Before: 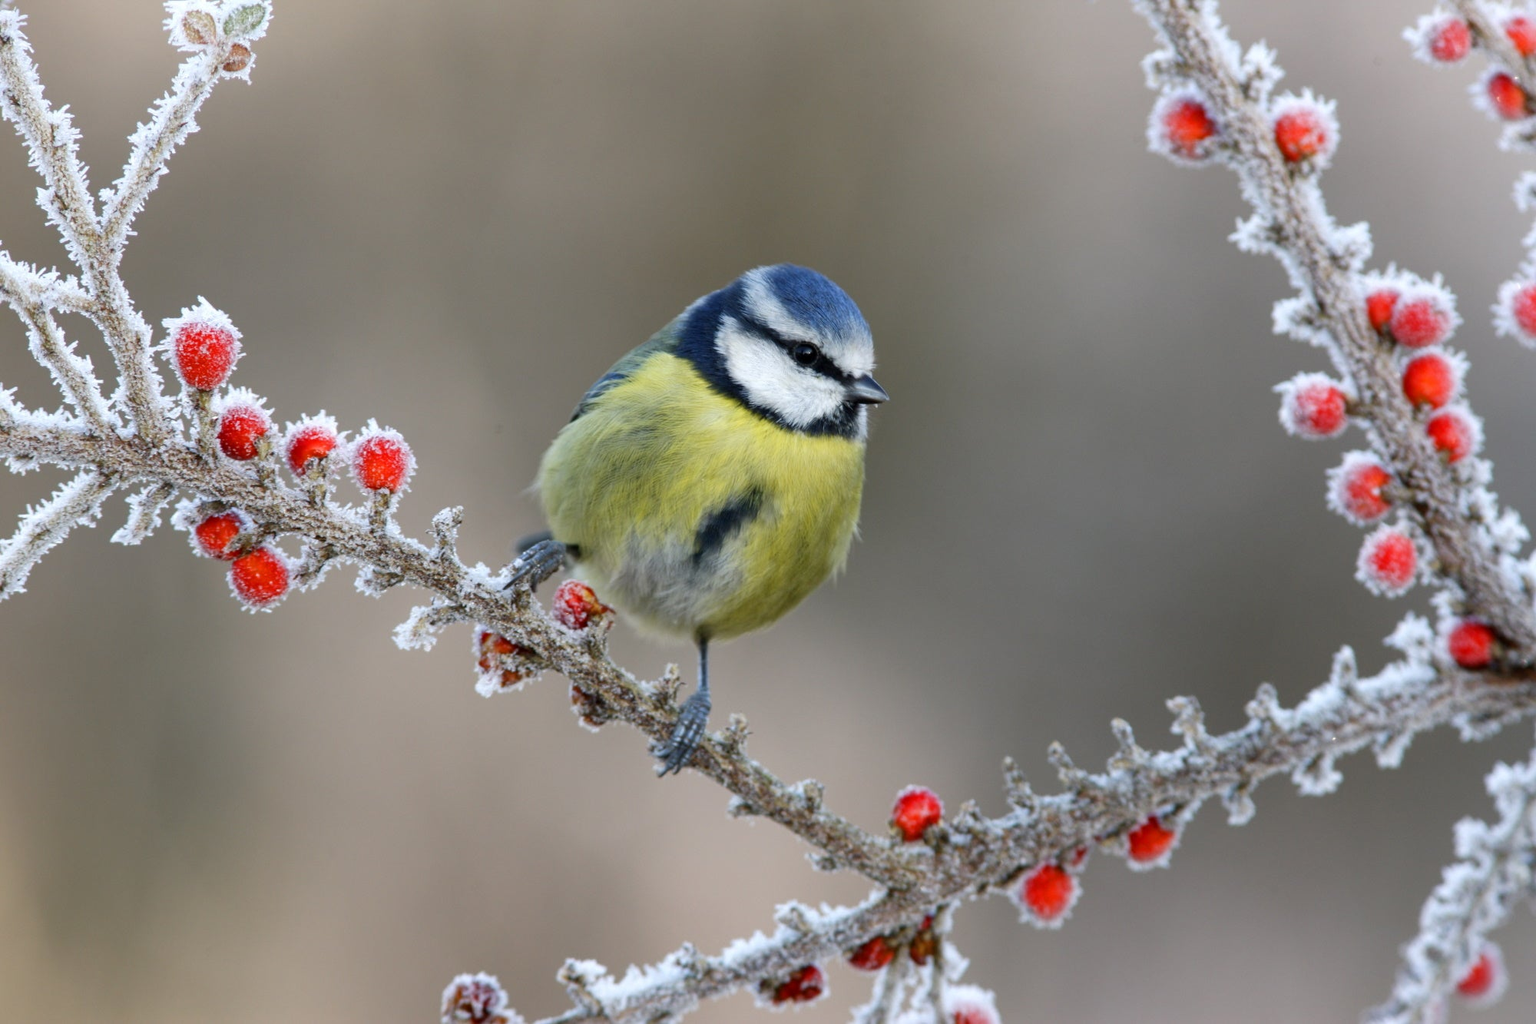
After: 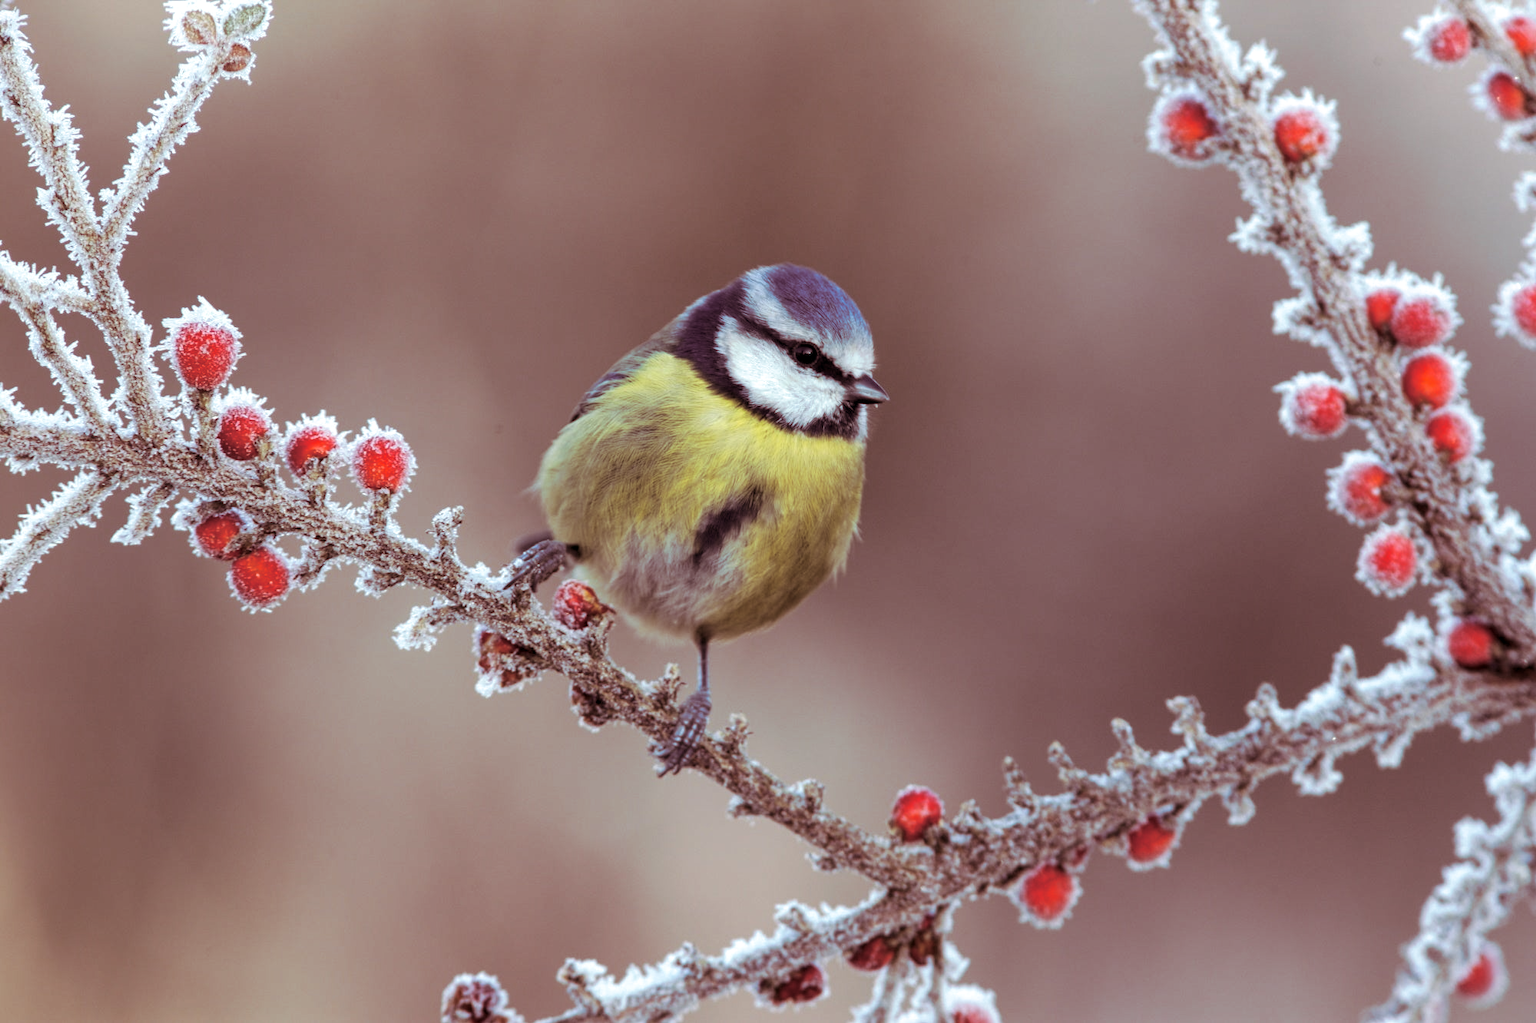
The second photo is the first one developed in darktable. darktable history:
split-toning: highlights › hue 180°
local contrast: highlights 100%, shadows 100%, detail 131%, midtone range 0.2
